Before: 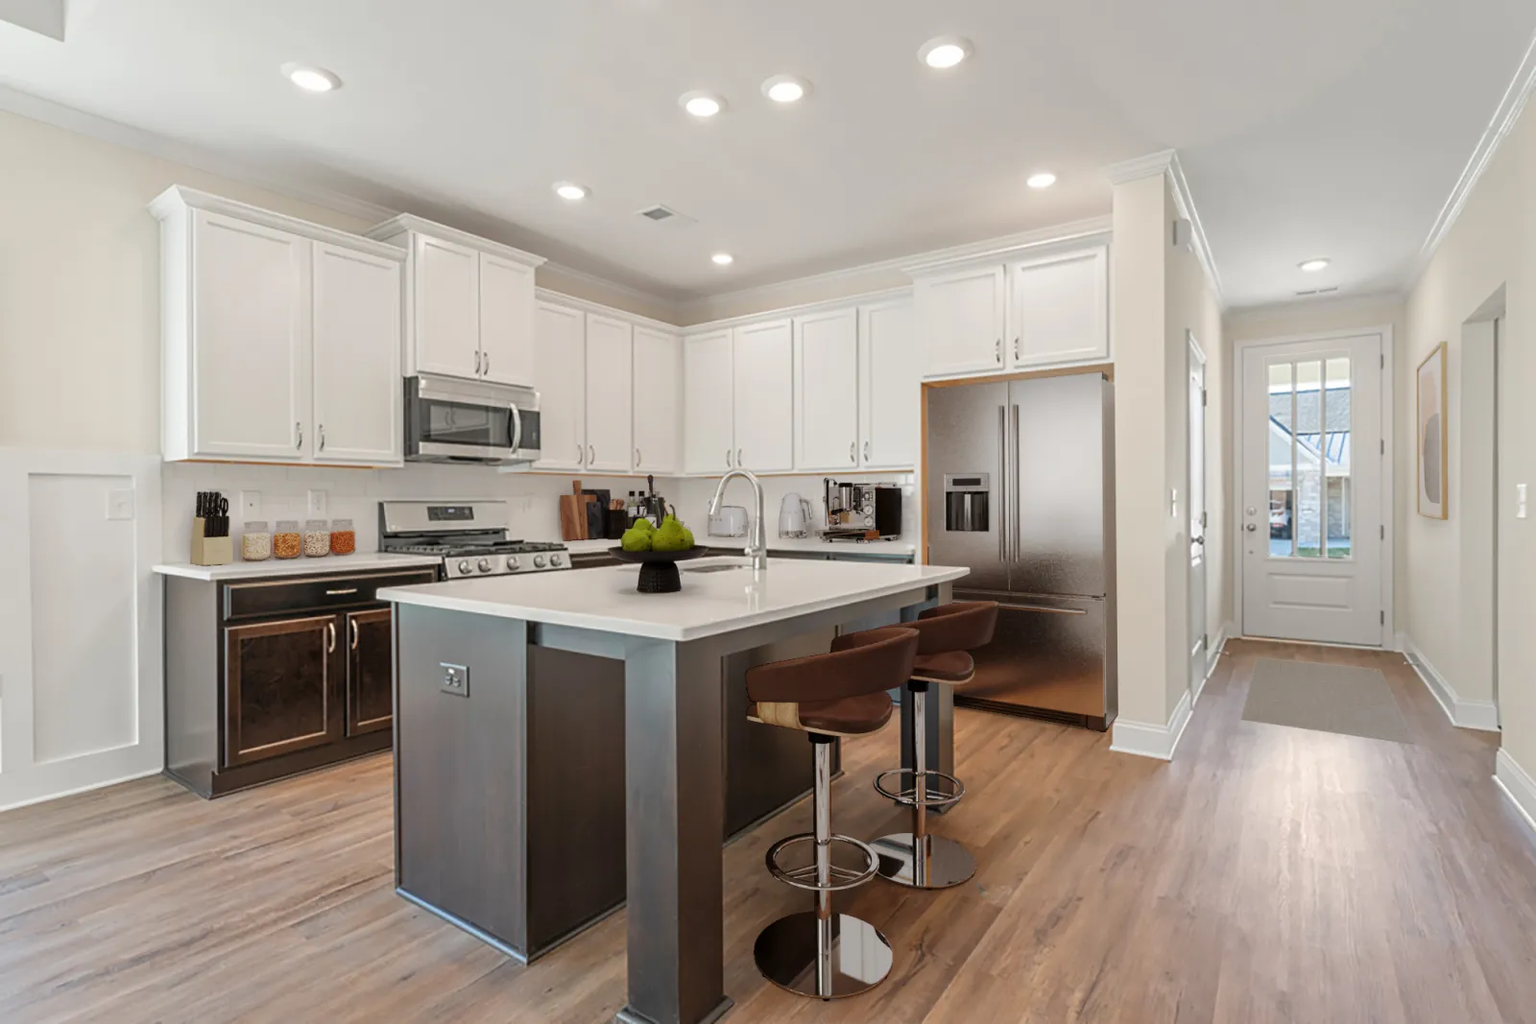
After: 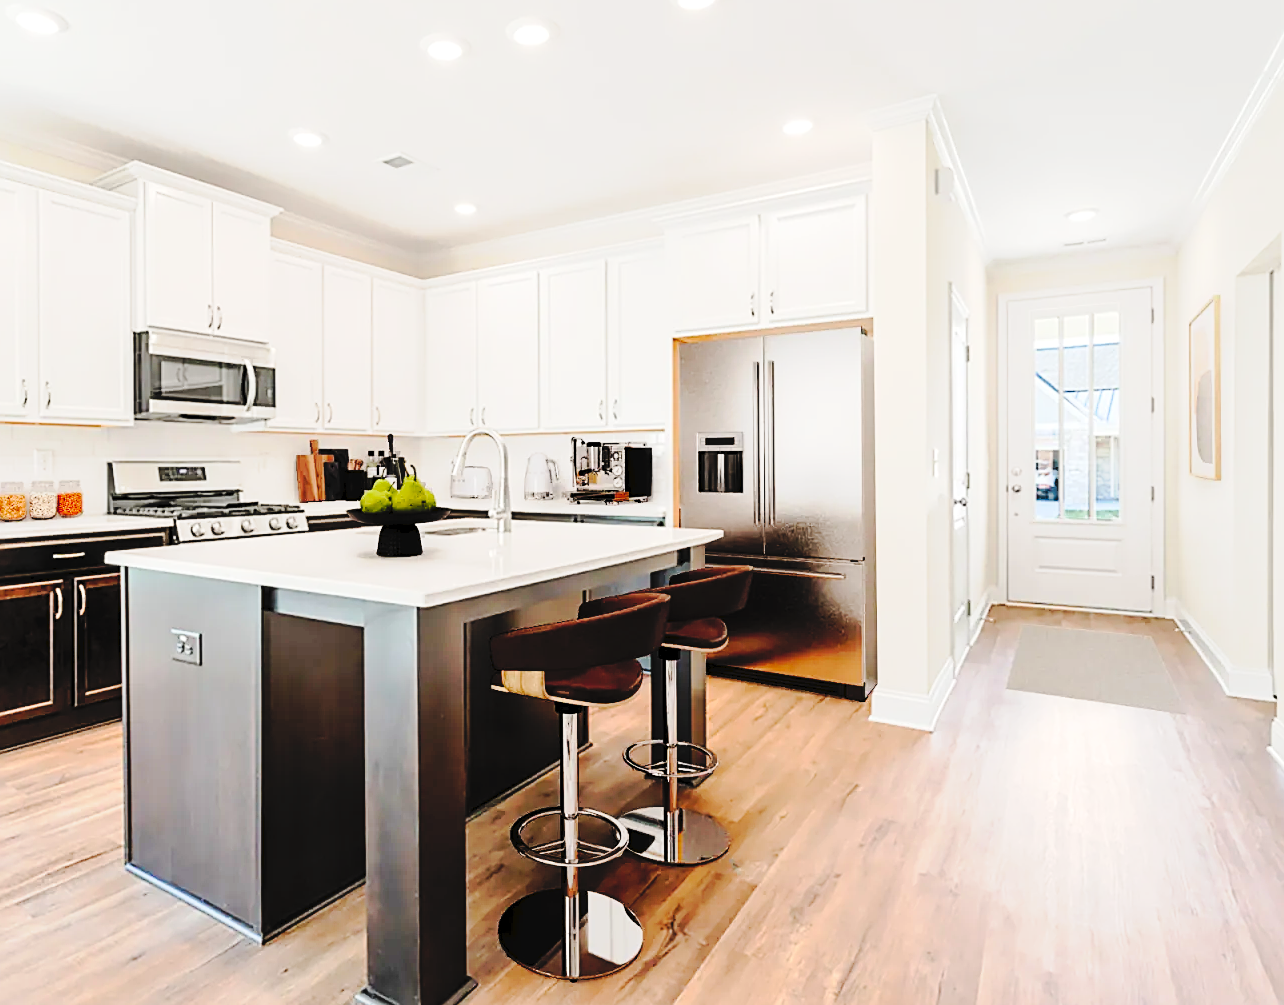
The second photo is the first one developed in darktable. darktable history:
filmic rgb: black relative exposure -7.5 EV, white relative exposure 5 EV, hardness 3.31, contrast 1.3, contrast in shadows safe
sharpen: on, module defaults
tone curve: curves: ch0 [(0, 0) (0.003, 0.051) (0.011, 0.052) (0.025, 0.055) (0.044, 0.062) (0.069, 0.068) (0.1, 0.077) (0.136, 0.098) (0.177, 0.145) (0.224, 0.223) (0.277, 0.314) (0.335, 0.43) (0.399, 0.518) (0.468, 0.591) (0.543, 0.656) (0.623, 0.726) (0.709, 0.809) (0.801, 0.857) (0.898, 0.918) (1, 1)], preserve colors none
crop and rotate: left 17.959%, top 5.771%, right 1.742%
levels: black 3.83%, white 90.64%, levels [0.044, 0.416, 0.908]
